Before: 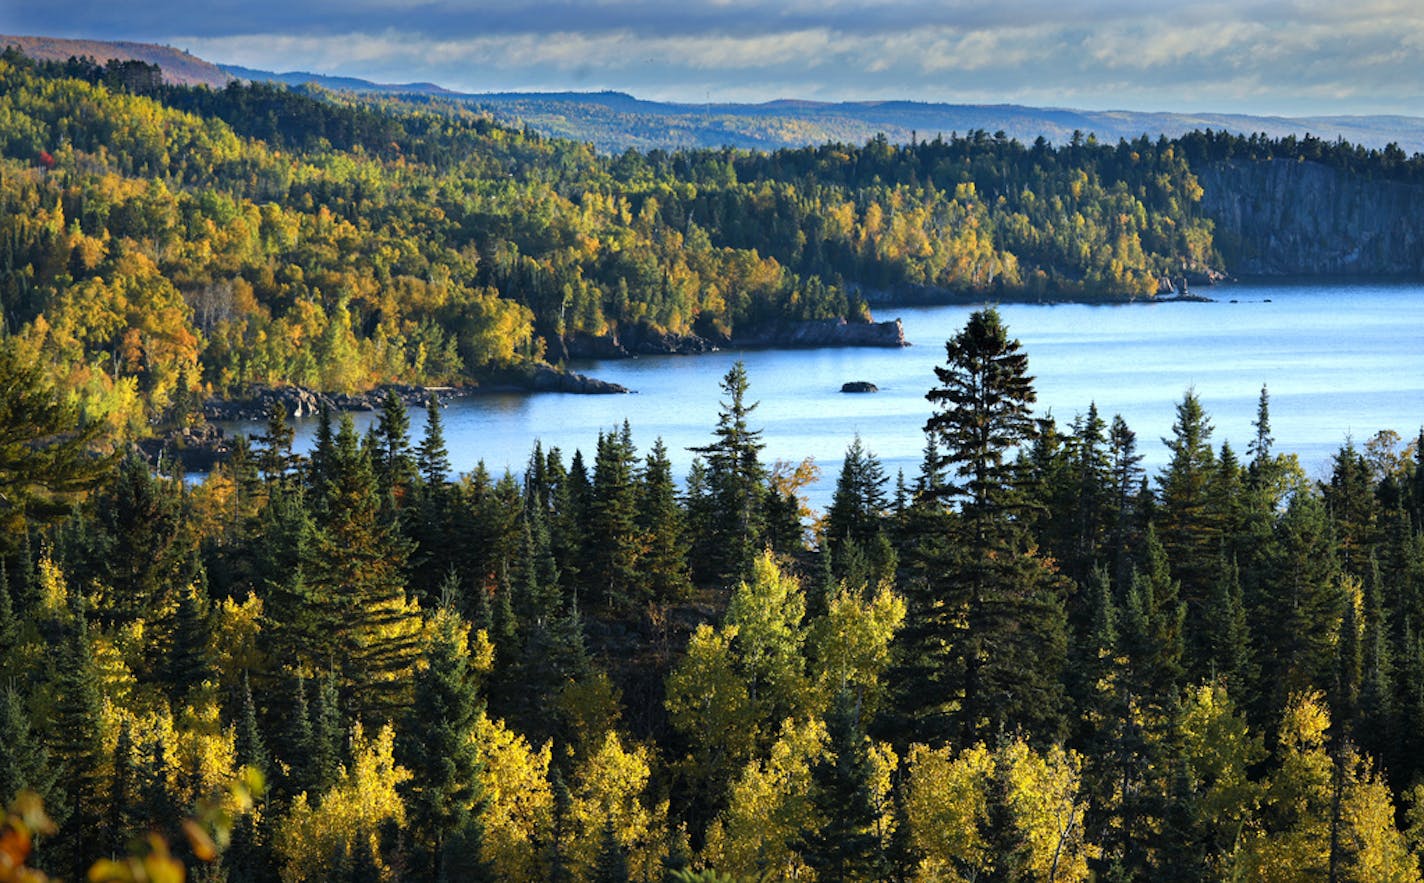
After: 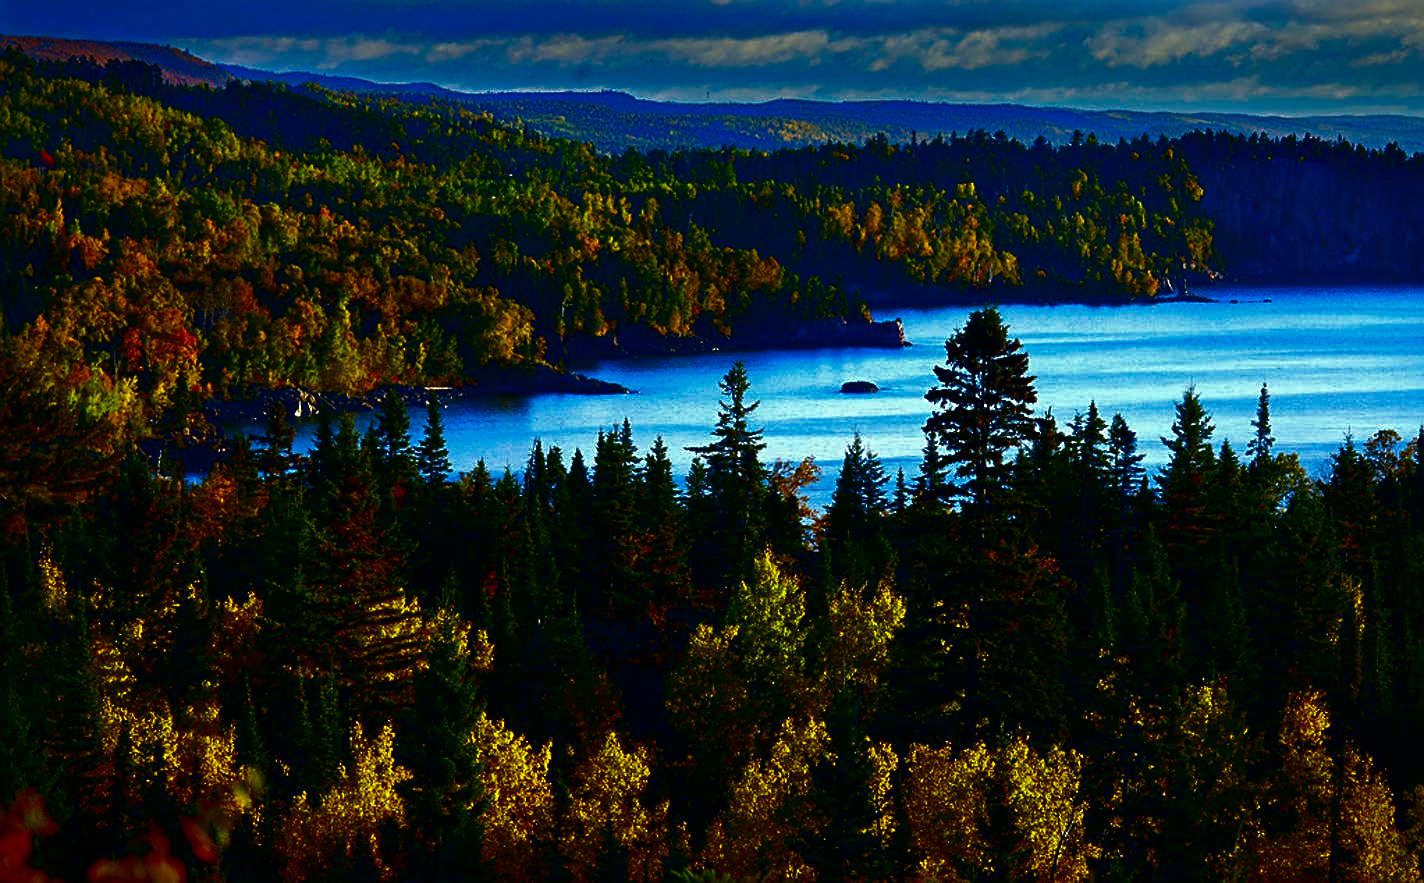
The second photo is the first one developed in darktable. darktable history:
sharpen: on, module defaults
contrast brightness saturation: brightness -0.997, saturation 0.998
